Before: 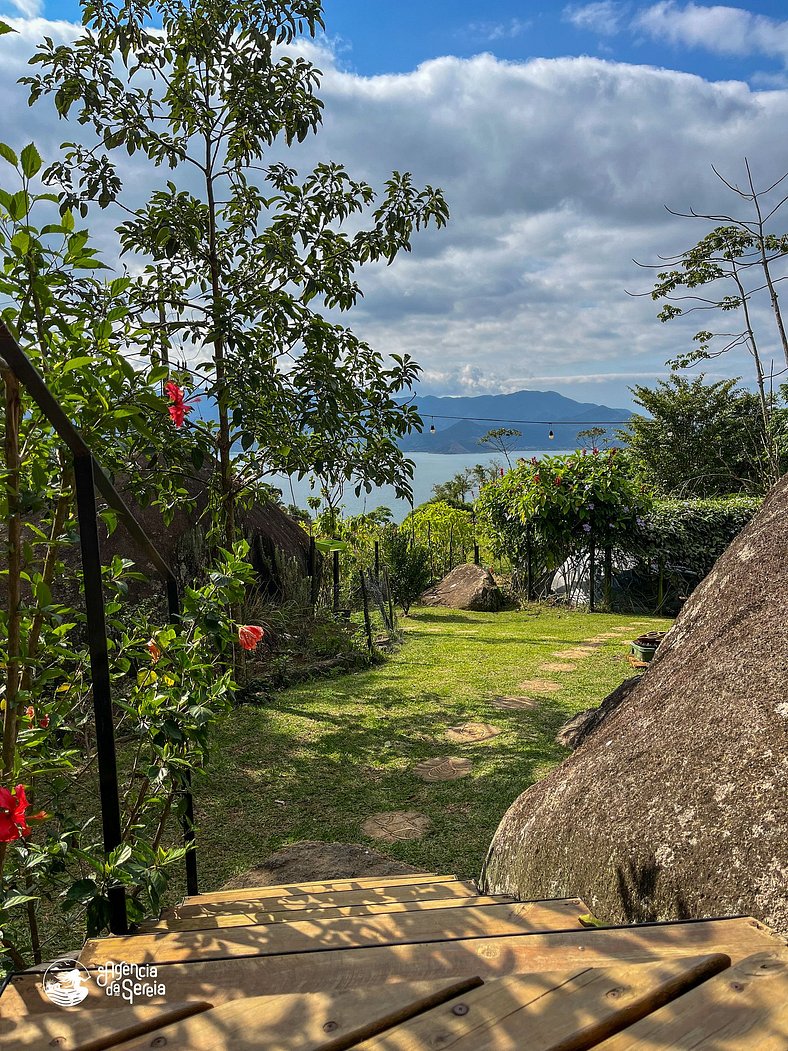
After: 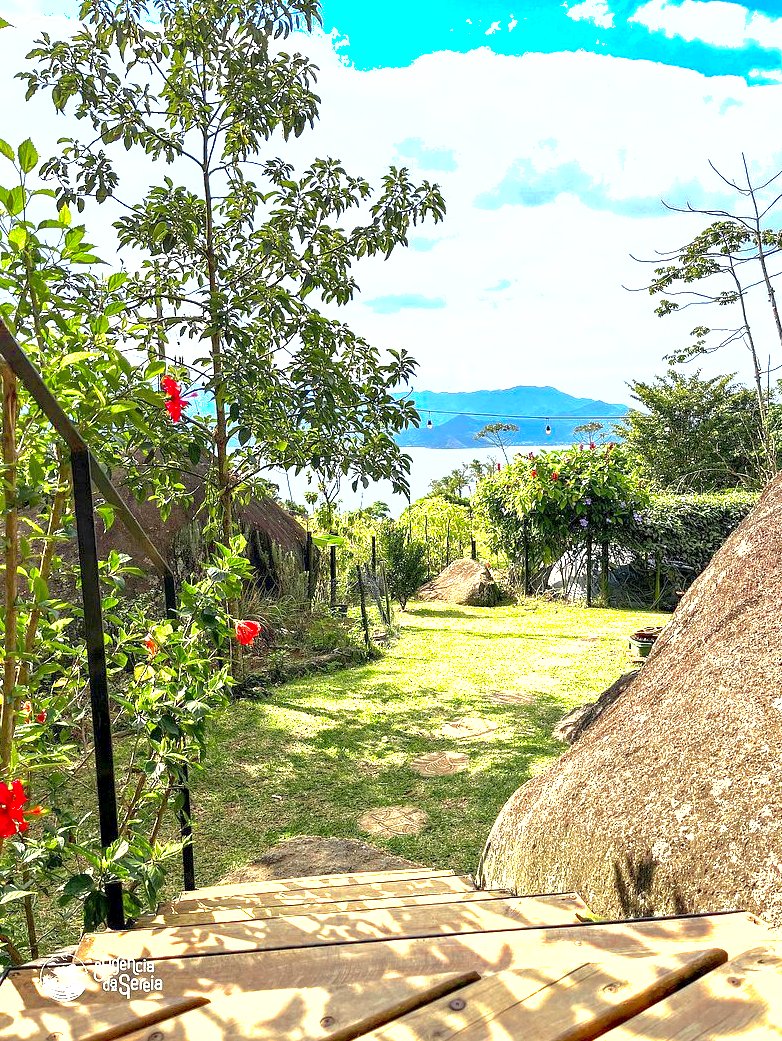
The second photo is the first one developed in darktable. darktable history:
crop: left 0.434%, top 0.485%, right 0.244%, bottom 0.386%
color zones: curves: ch0 [(0.004, 0.305) (0.261, 0.623) (0.389, 0.399) (0.708, 0.571) (0.947, 0.34)]; ch1 [(0.025, 0.645) (0.229, 0.584) (0.326, 0.551) (0.484, 0.262) (0.757, 0.643)]
shadows and highlights: on, module defaults
exposure: black level correction 0.001, exposure 1.822 EV, compensate exposure bias true, compensate highlight preservation false
